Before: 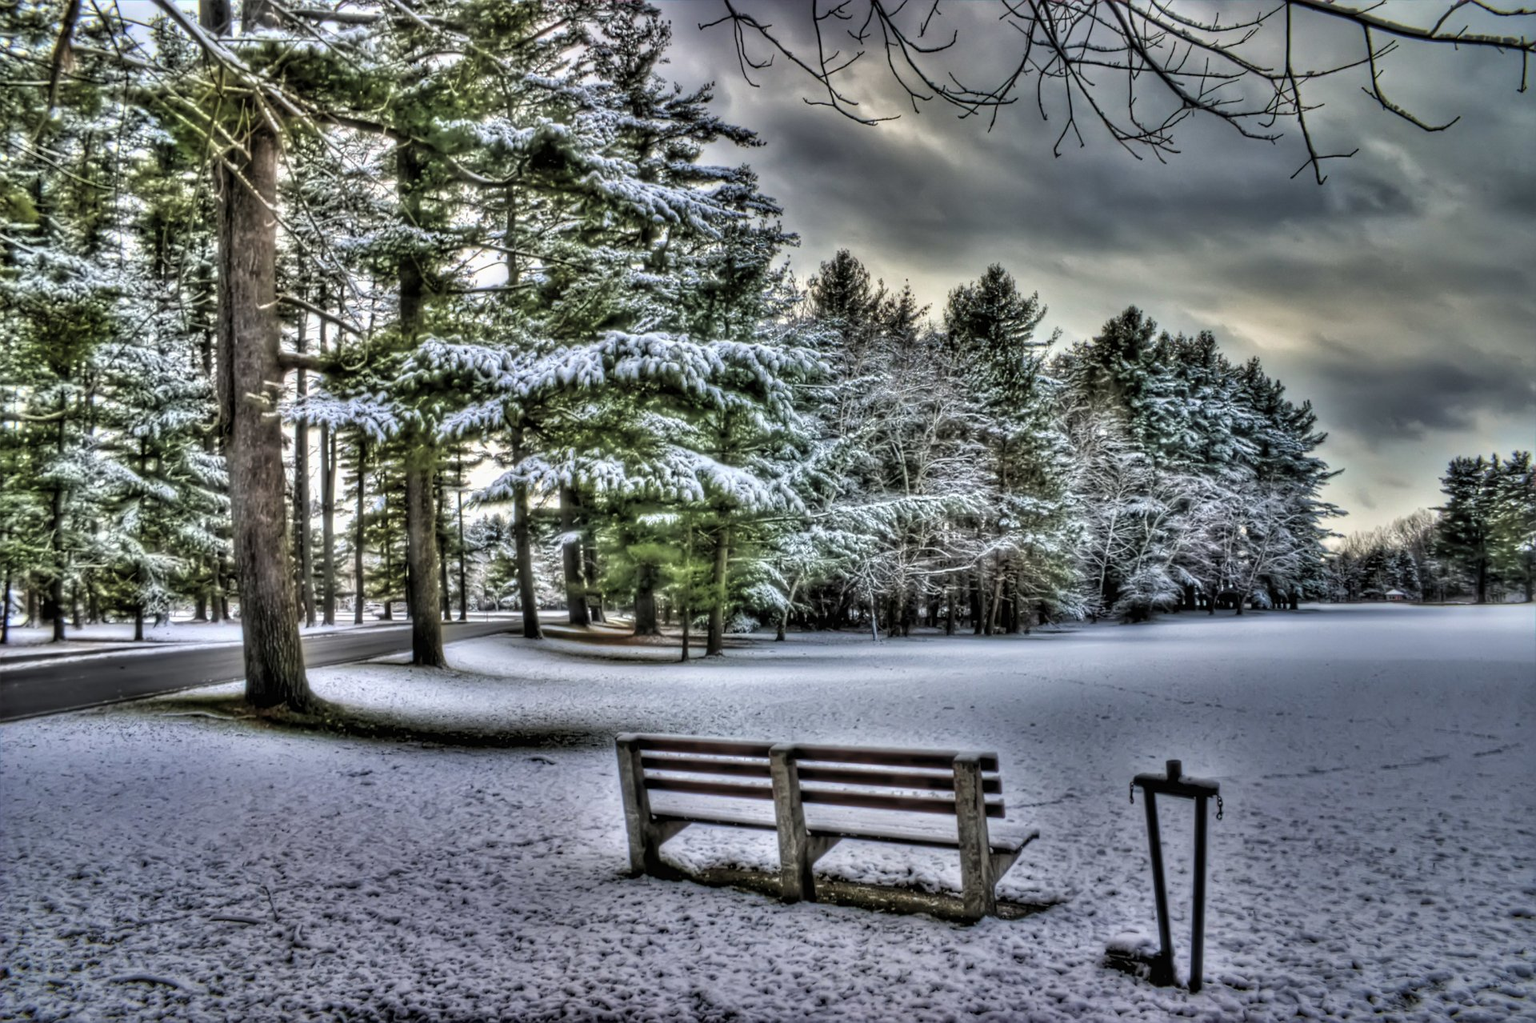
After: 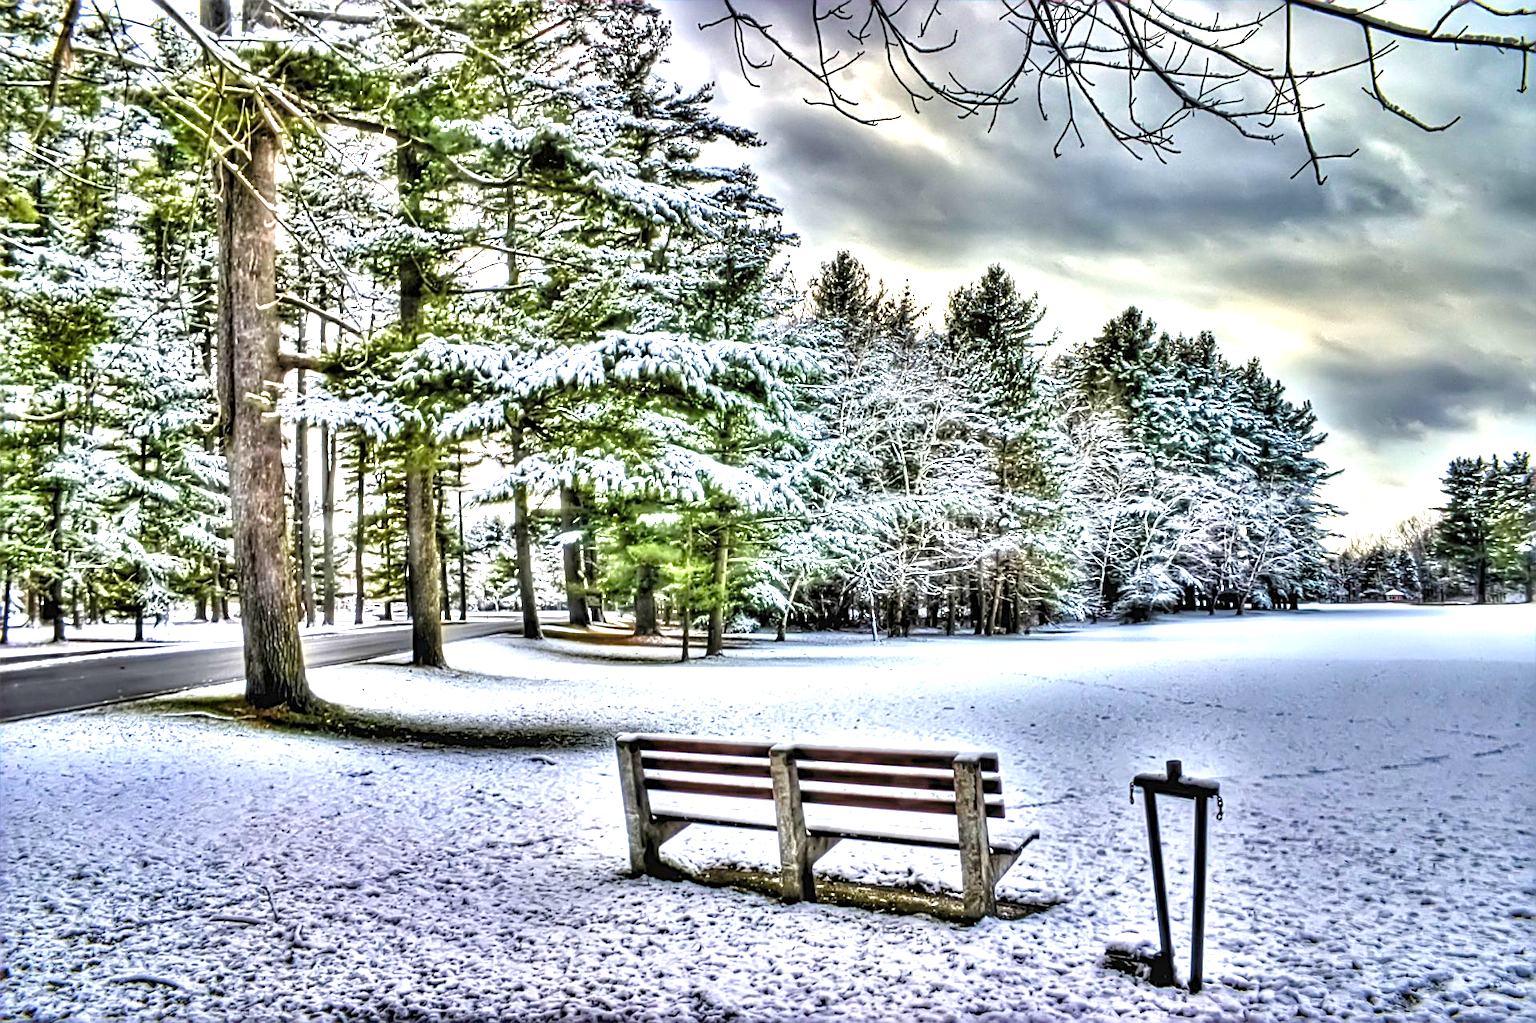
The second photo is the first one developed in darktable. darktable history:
tone equalizer: mask exposure compensation -0.503 EV
color balance rgb: linear chroma grading › global chroma 14.683%, perceptual saturation grading › global saturation -0.032%, perceptual saturation grading › mid-tones 6.076%, perceptual saturation grading › shadows 71.274%
exposure: black level correction 0, exposure 1.46 EV, compensate exposure bias true, compensate highlight preservation false
sharpen: radius 2.561, amount 0.65
